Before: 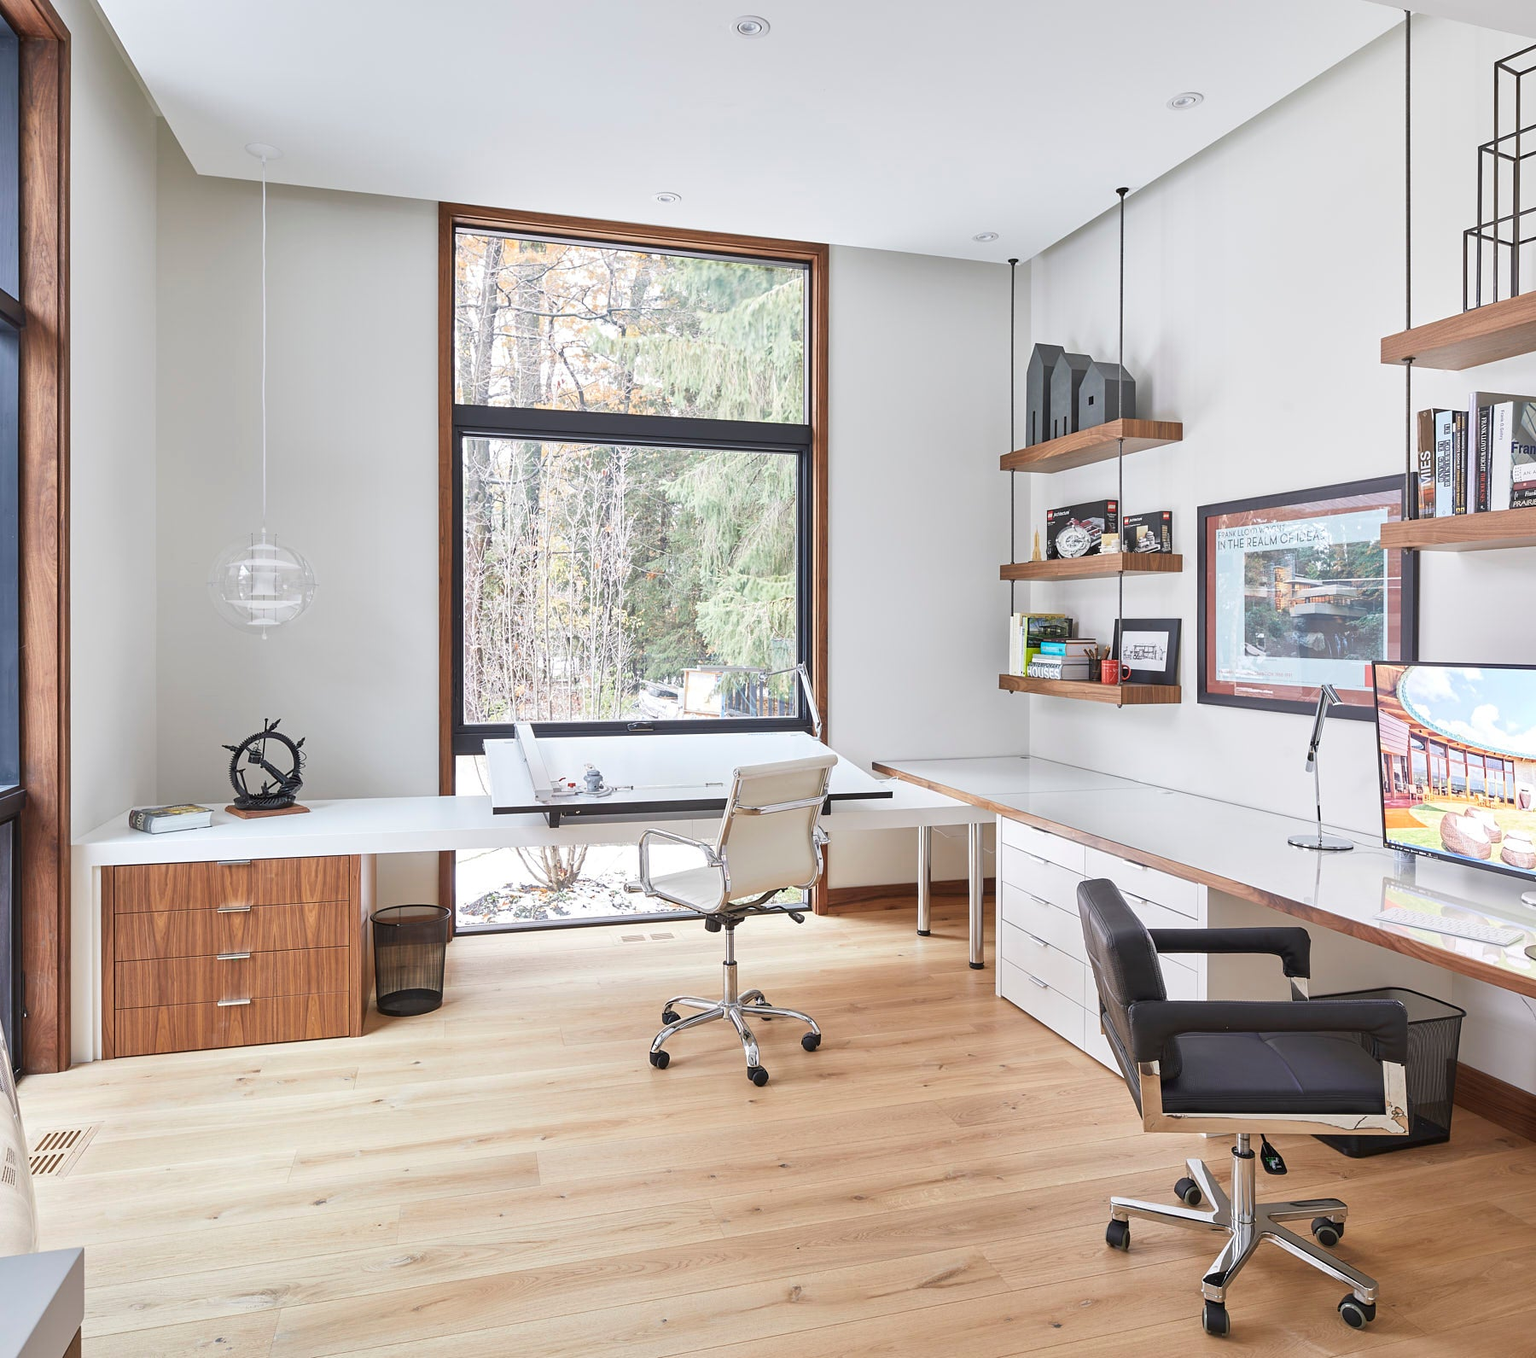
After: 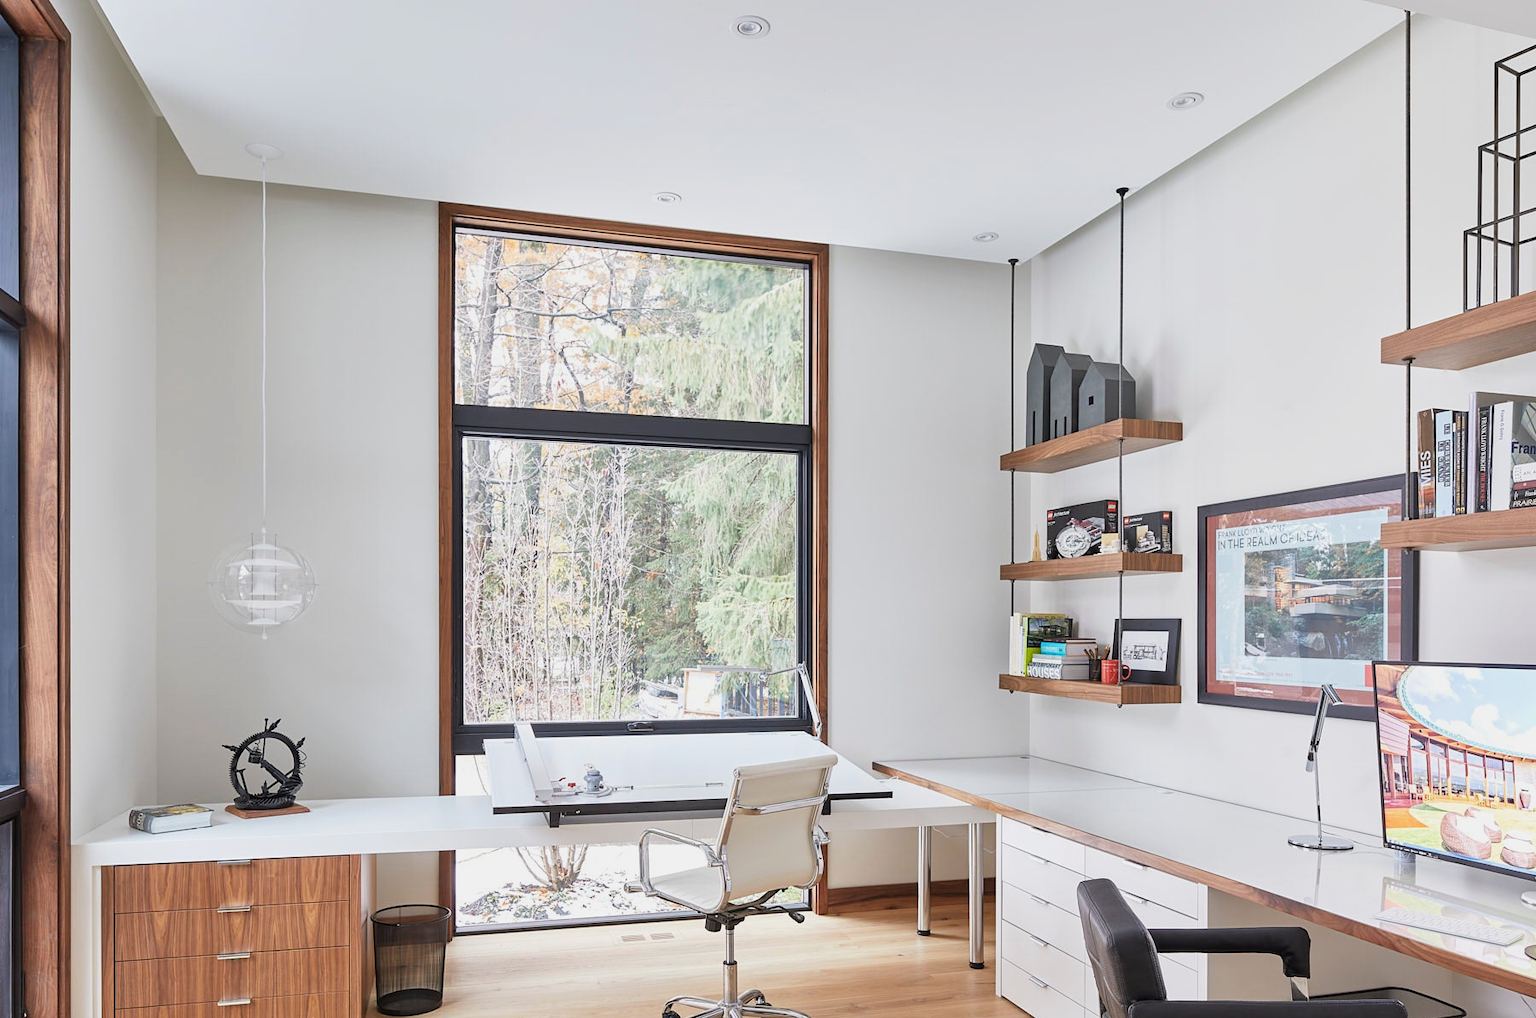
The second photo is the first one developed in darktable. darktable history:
crop: bottom 24.98%
filmic rgb: black relative exposure -9.64 EV, white relative exposure 3.04 EV, hardness 6.11
